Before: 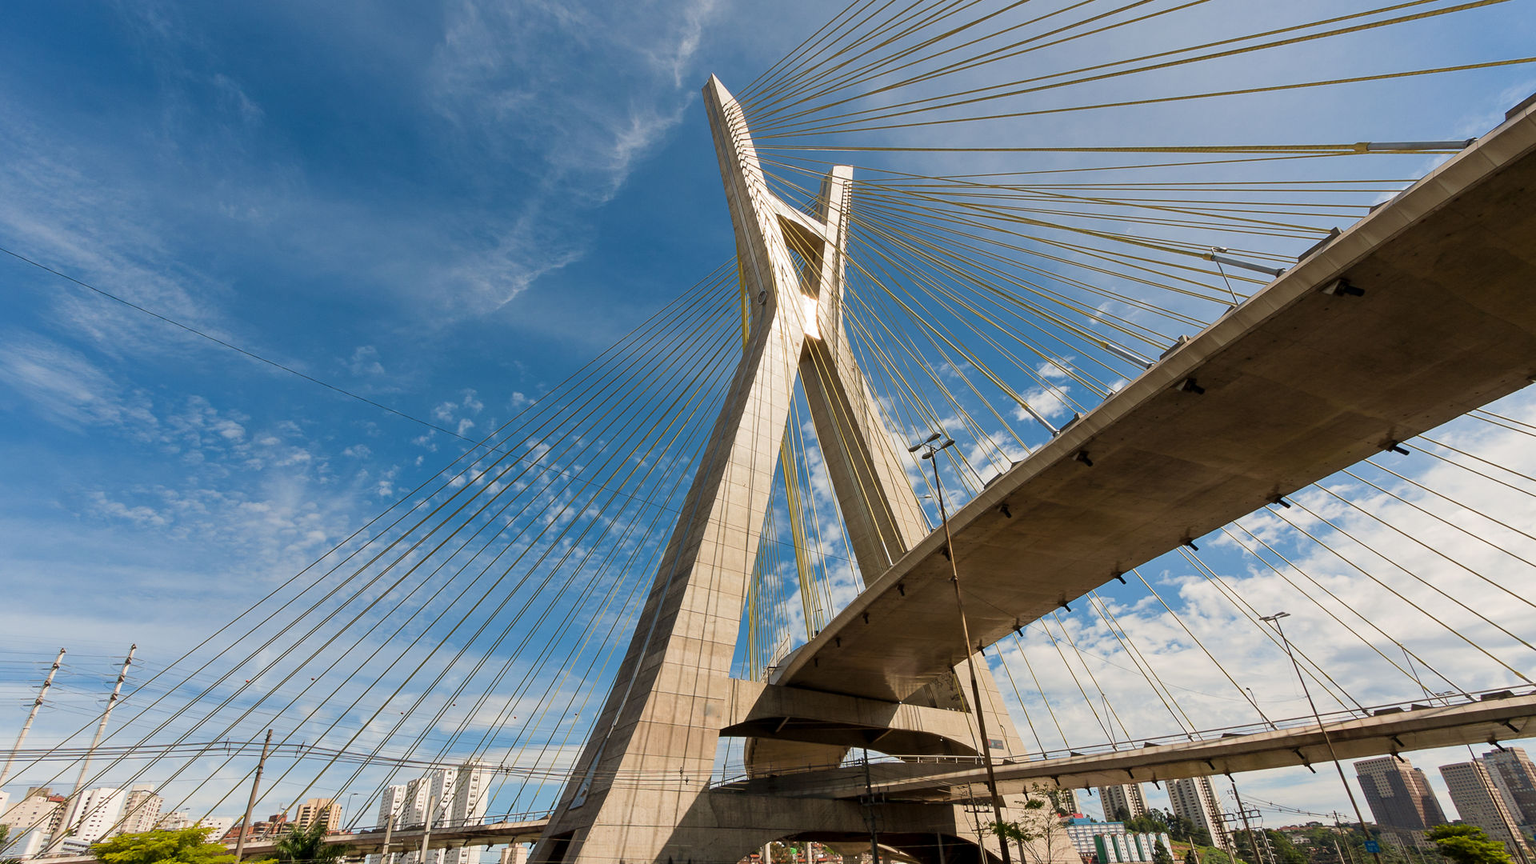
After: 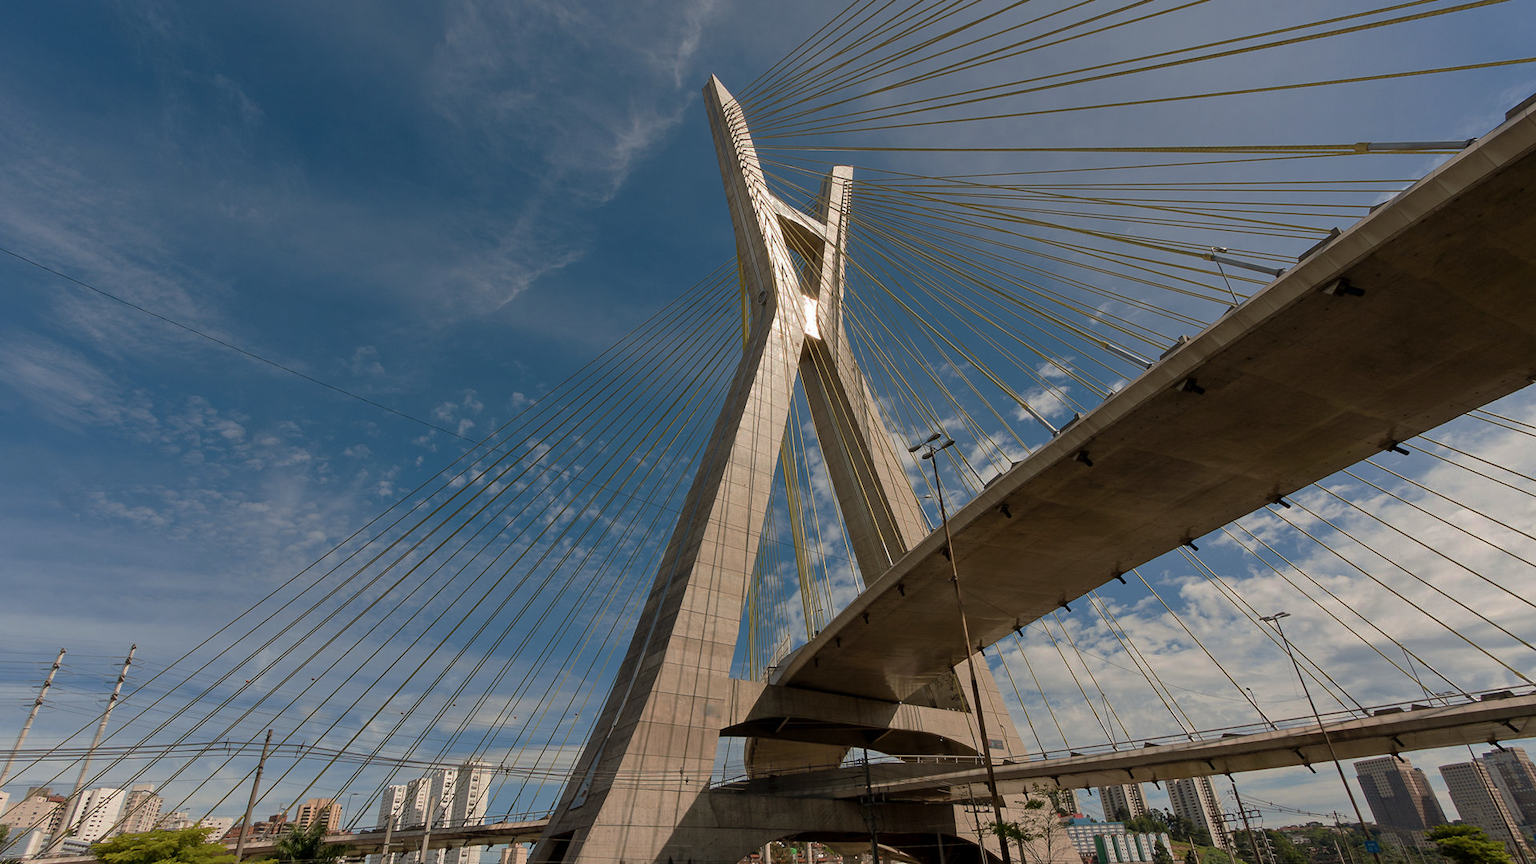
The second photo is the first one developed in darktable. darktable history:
base curve: curves: ch0 [(0, 0) (0.826, 0.587) (1, 1)], preserve colors none
contrast brightness saturation: saturation -0.051
